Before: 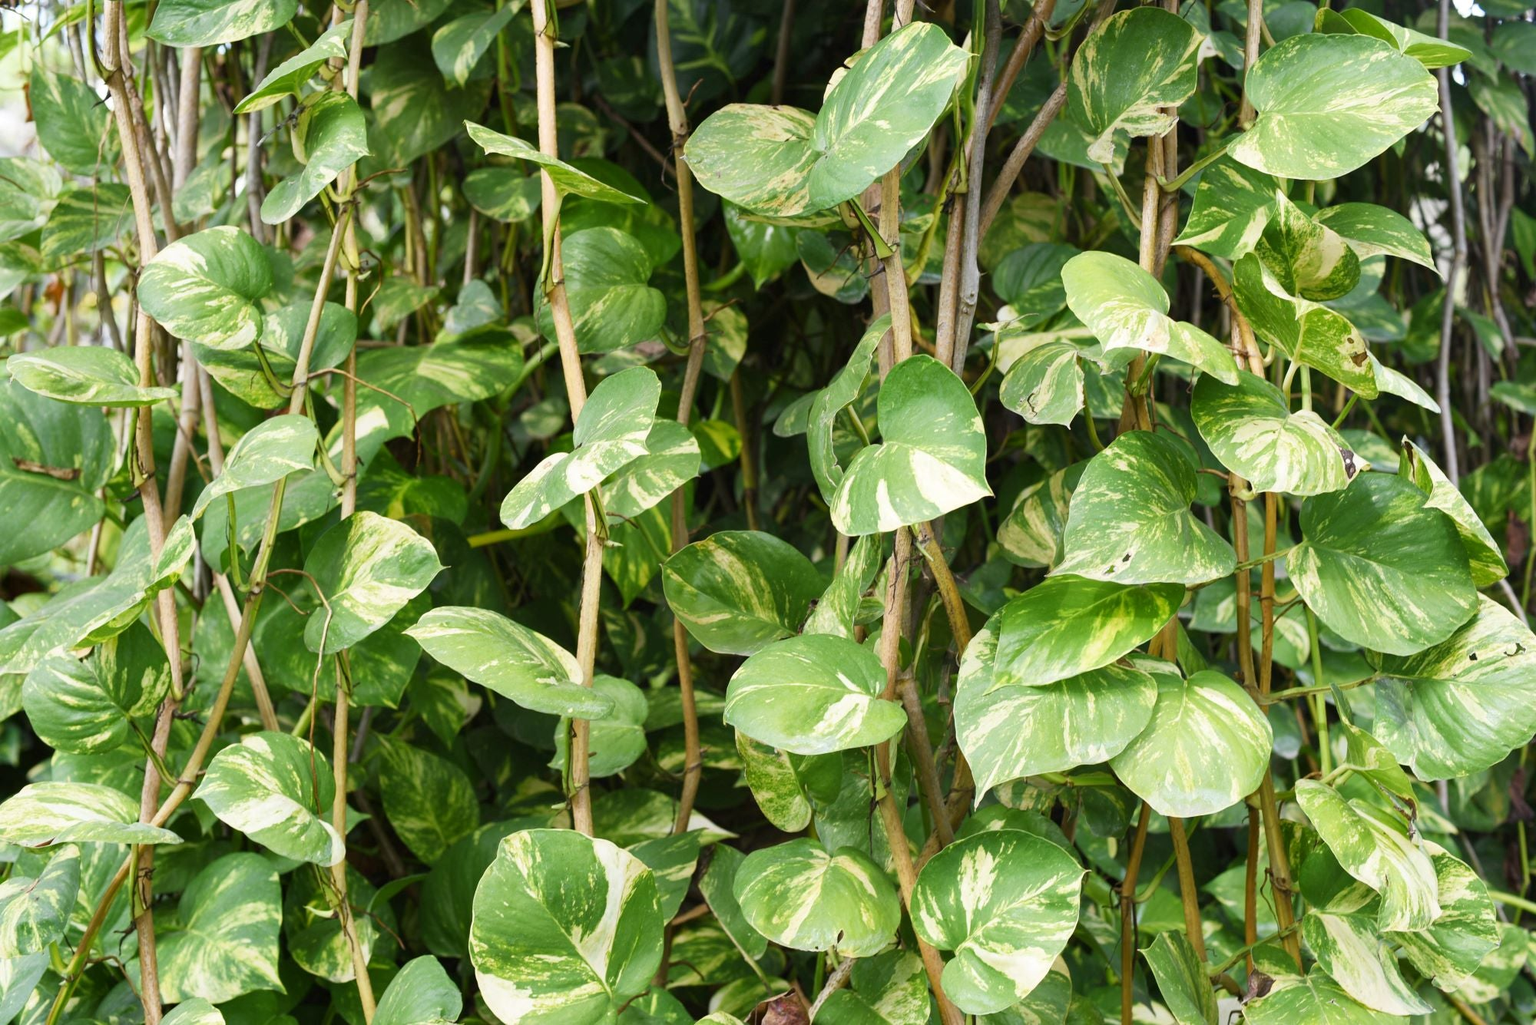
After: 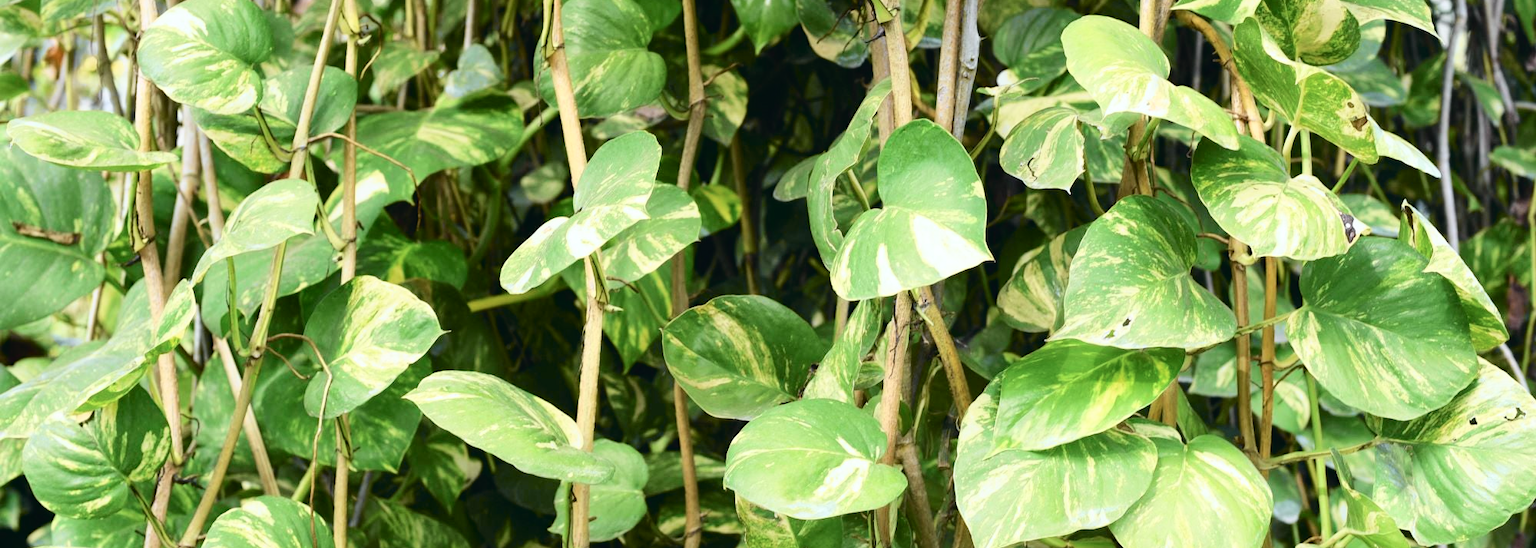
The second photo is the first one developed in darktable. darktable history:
crop and rotate: top 23.043%, bottom 23.437%
tone curve: curves: ch0 [(0, 0.023) (0.087, 0.065) (0.184, 0.168) (0.45, 0.54) (0.57, 0.683) (0.722, 0.825) (0.877, 0.948) (1, 1)]; ch1 [(0, 0) (0.388, 0.369) (0.44, 0.44) (0.489, 0.481) (0.534, 0.528) (0.657, 0.655) (1, 1)]; ch2 [(0, 0) (0.353, 0.317) (0.408, 0.427) (0.472, 0.46) (0.5, 0.488) (0.537, 0.518) (0.576, 0.592) (0.625, 0.631) (1, 1)], color space Lab, independent channels, preserve colors none
